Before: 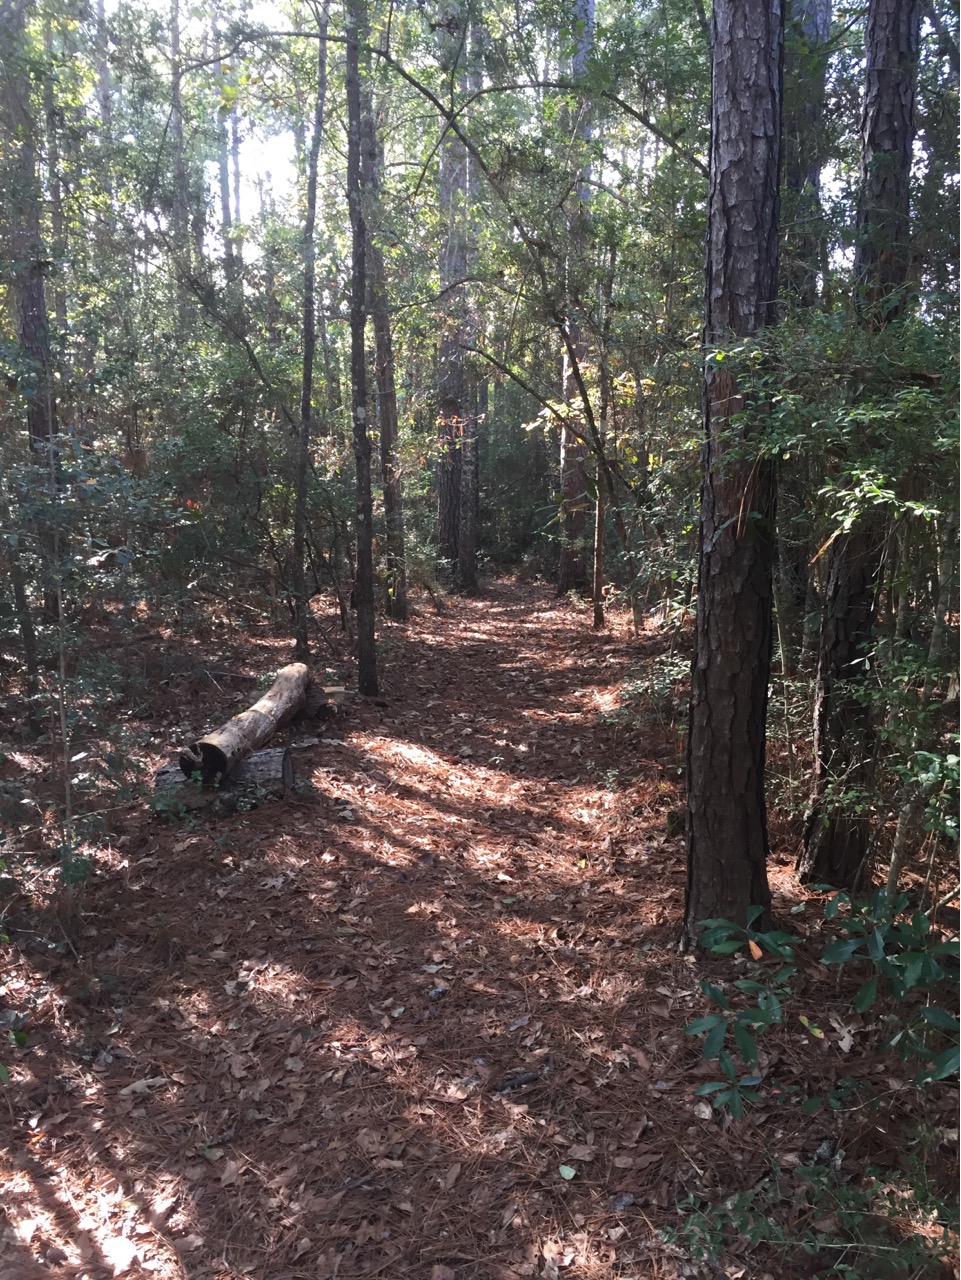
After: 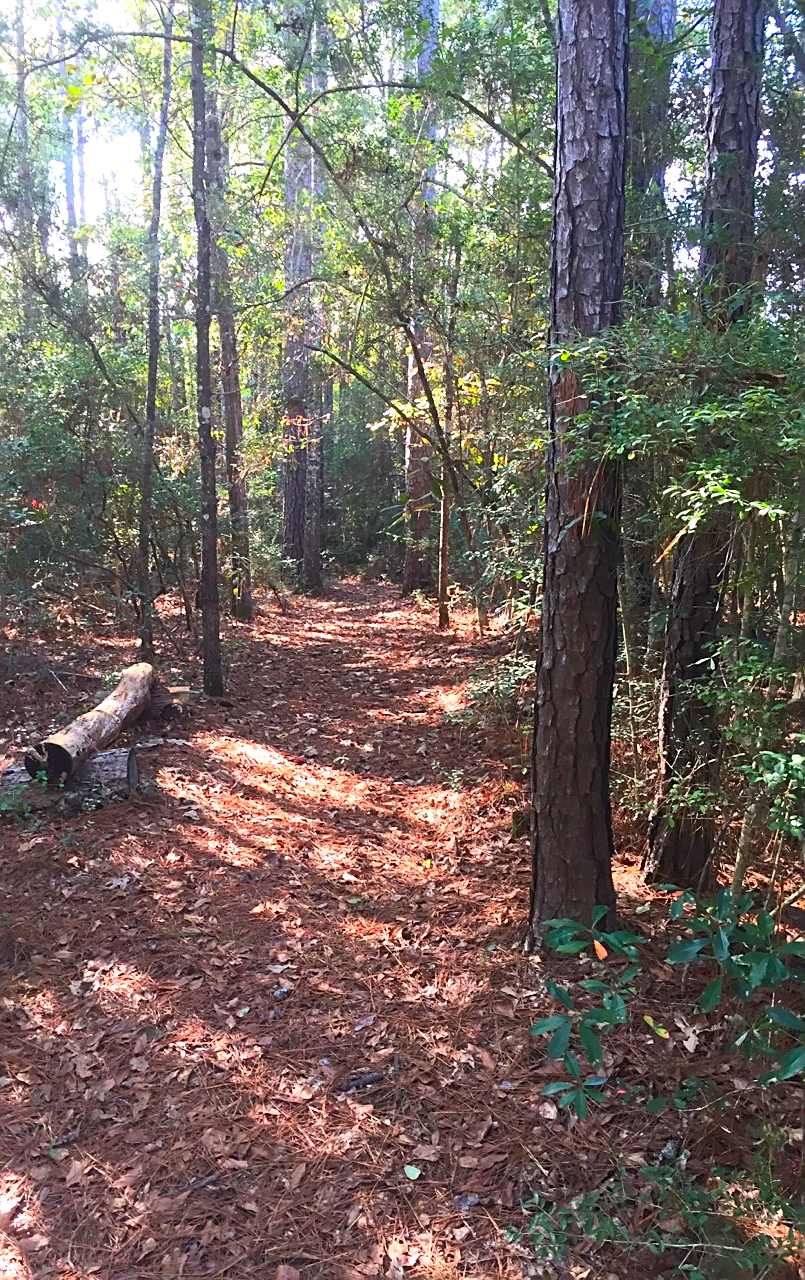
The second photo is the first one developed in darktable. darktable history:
crop: left 16.158%
contrast brightness saturation: contrast 0.2, brightness 0.199, saturation 0.793
sharpen: on, module defaults
exposure: exposure 0.202 EV, compensate highlight preservation false
